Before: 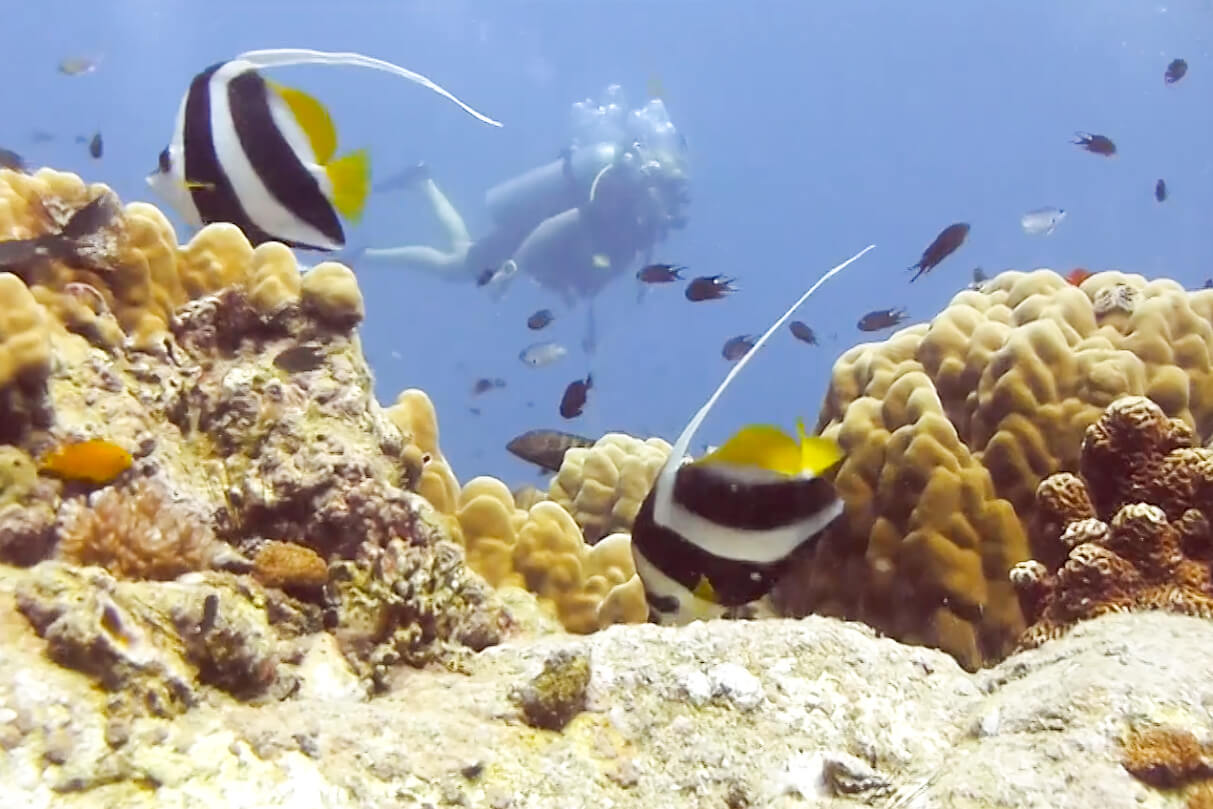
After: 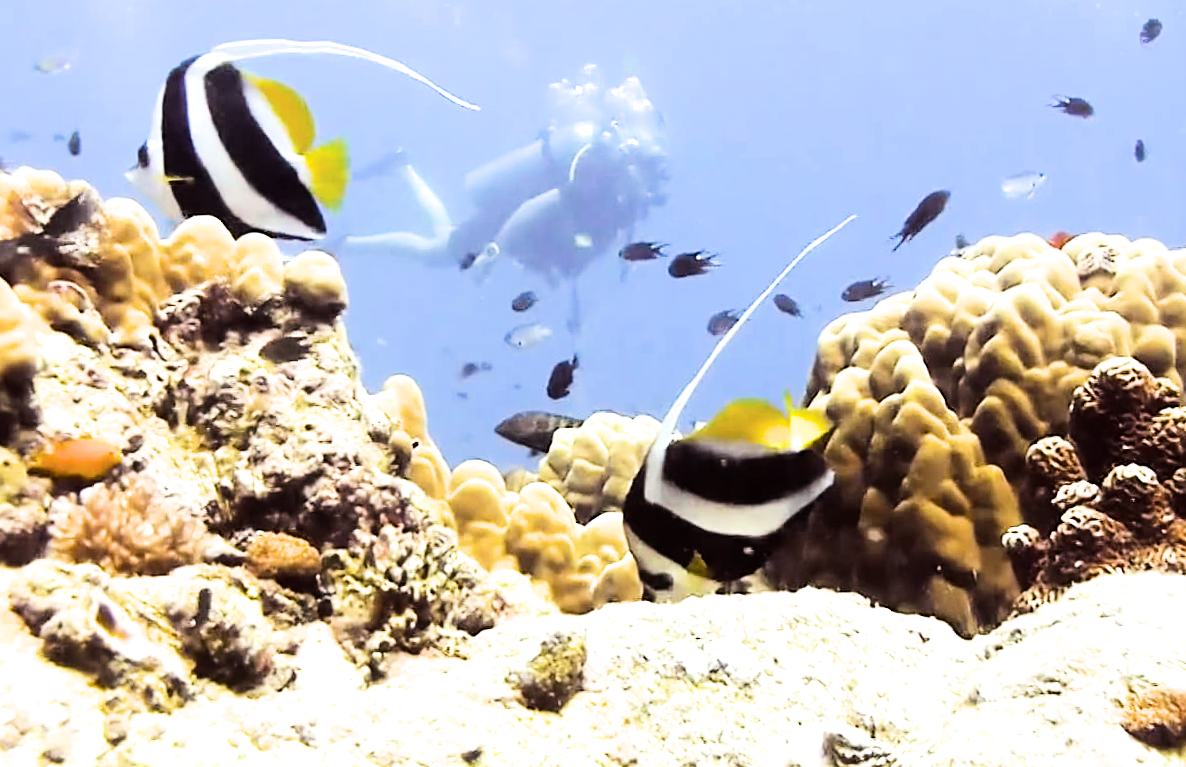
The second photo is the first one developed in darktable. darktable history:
rotate and perspective: rotation -2°, crop left 0.022, crop right 0.978, crop top 0.049, crop bottom 0.951
tone equalizer: -8 EV -1.08 EV, -7 EV -1.01 EV, -6 EV -0.867 EV, -5 EV -0.578 EV, -3 EV 0.578 EV, -2 EV 0.867 EV, -1 EV 1.01 EV, +0 EV 1.08 EV, edges refinement/feathering 500, mask exposure compensation -1.57 EV, preserve details no
filmic rgb: black relative exposure -8.07 EV, white relative exposure 3 EV, hardness 5.35, contrast 1.25
sharpen: amount 0.2
